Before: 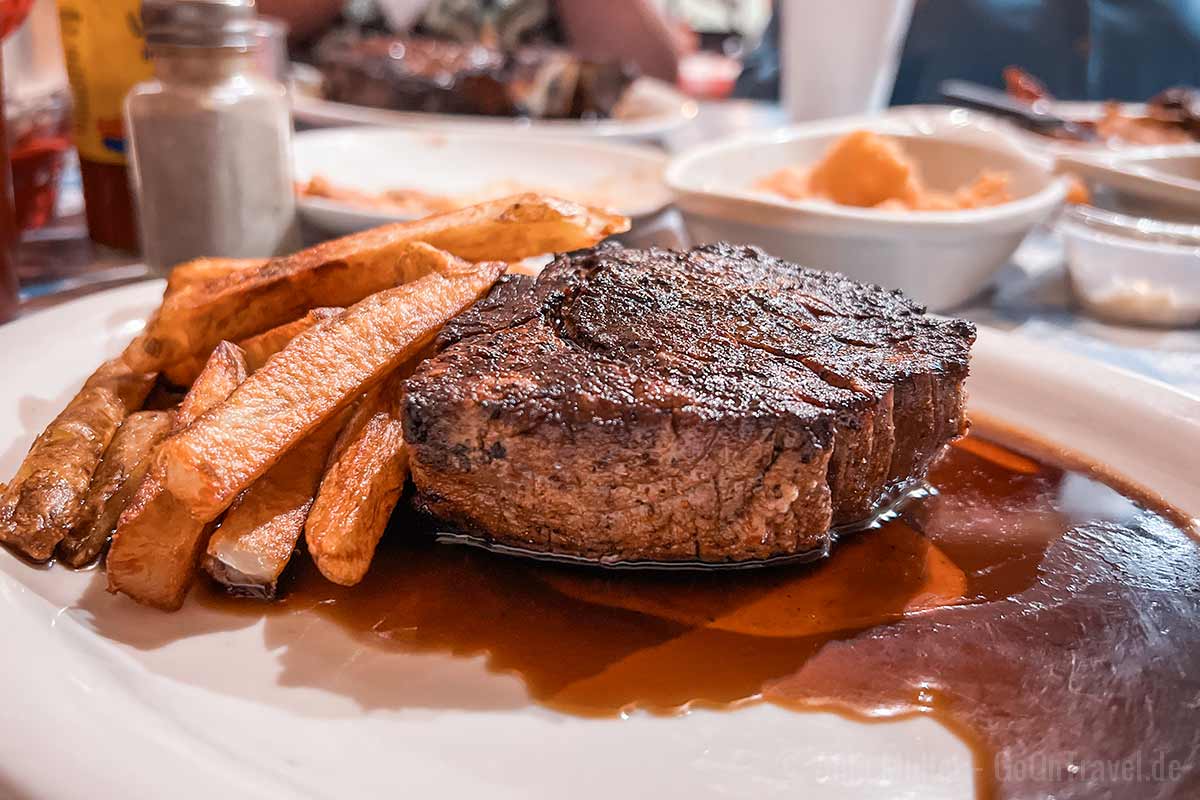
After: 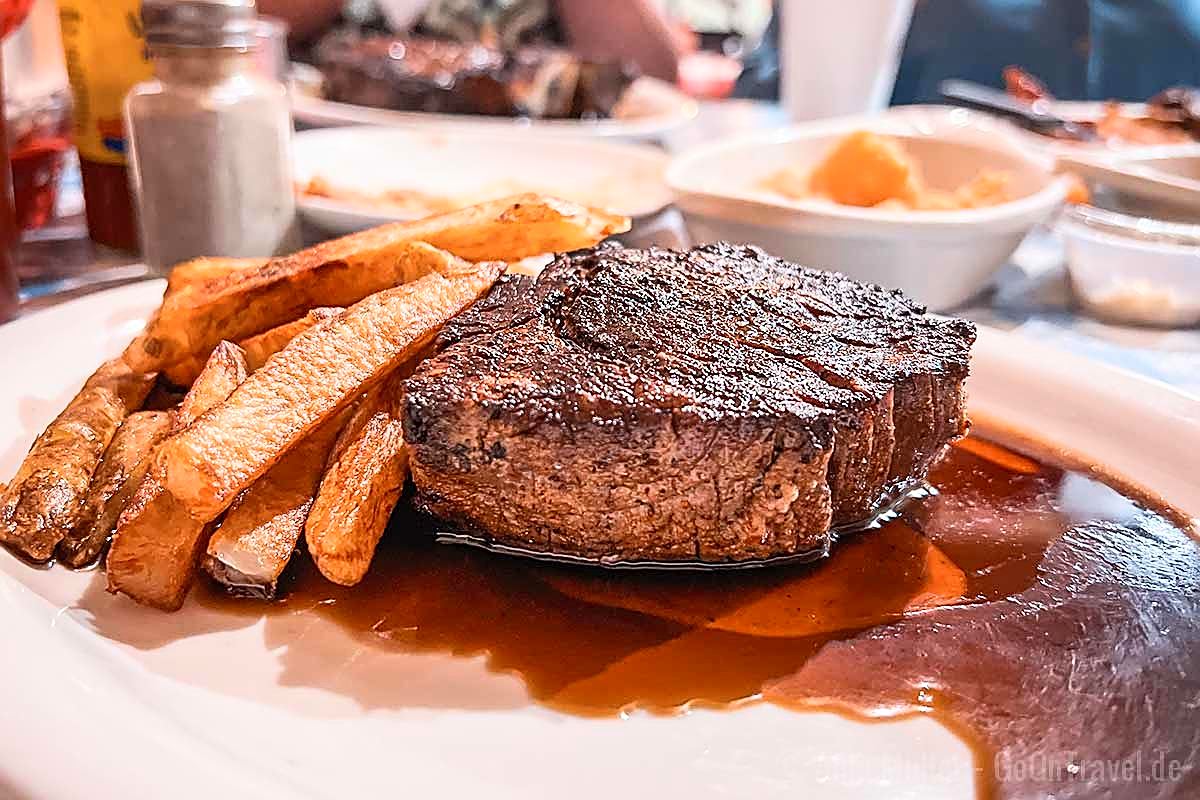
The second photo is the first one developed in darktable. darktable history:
contrast brightness saturation: contrast 0.2, brightness 0.16, saturation 0.22
color zones: curves: ch0 [(0.25, 0.5) (0.428, 0.473) (0.75, 0.5)]; ch1 [(0.243, 0.479) (0.398, 0.452) (0.75, 0.5)]
sharpen: amount 0.901
